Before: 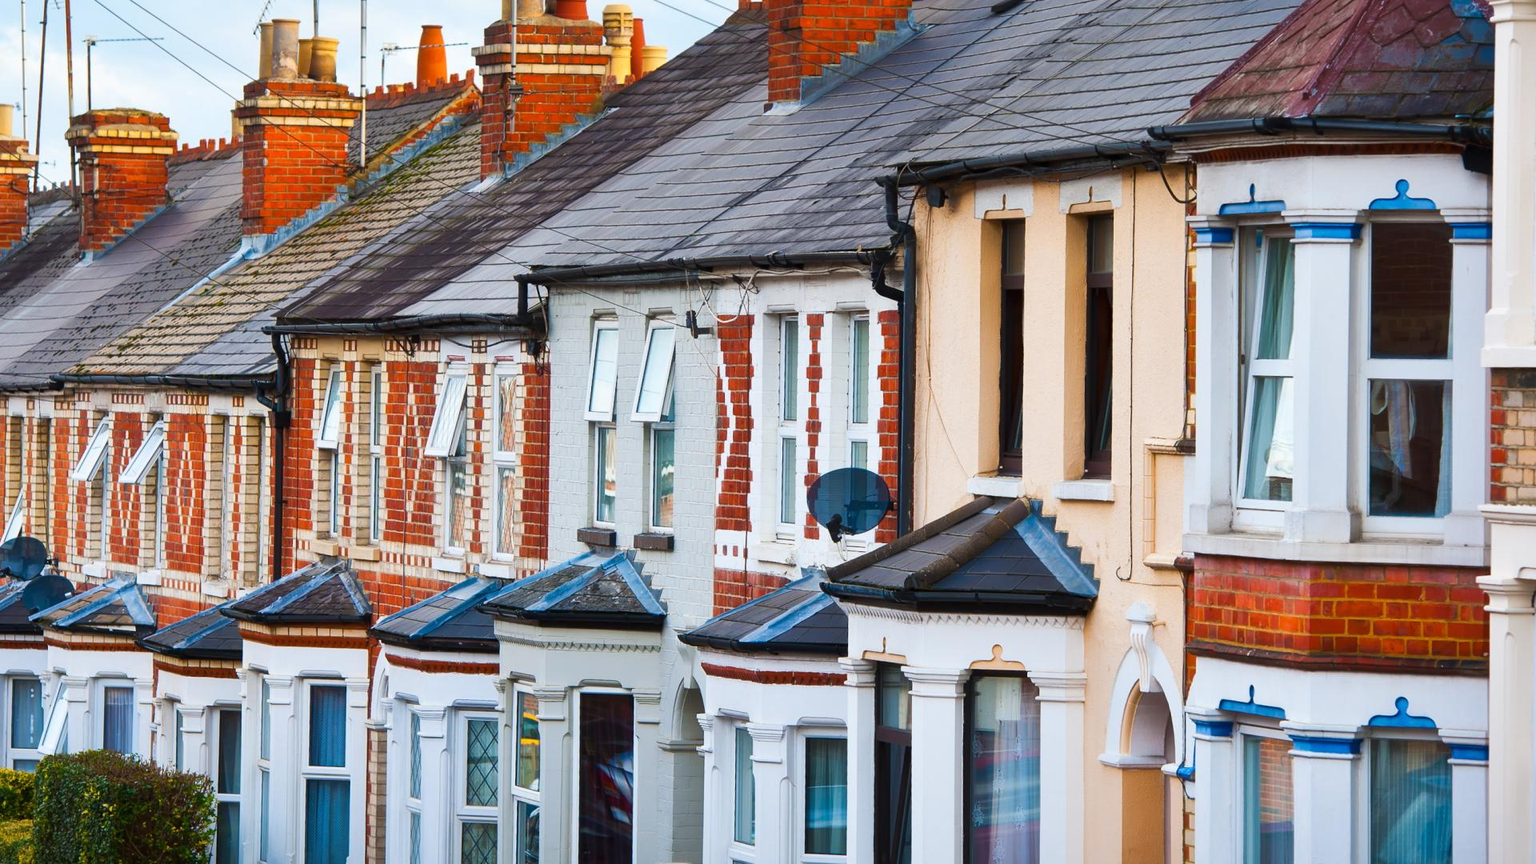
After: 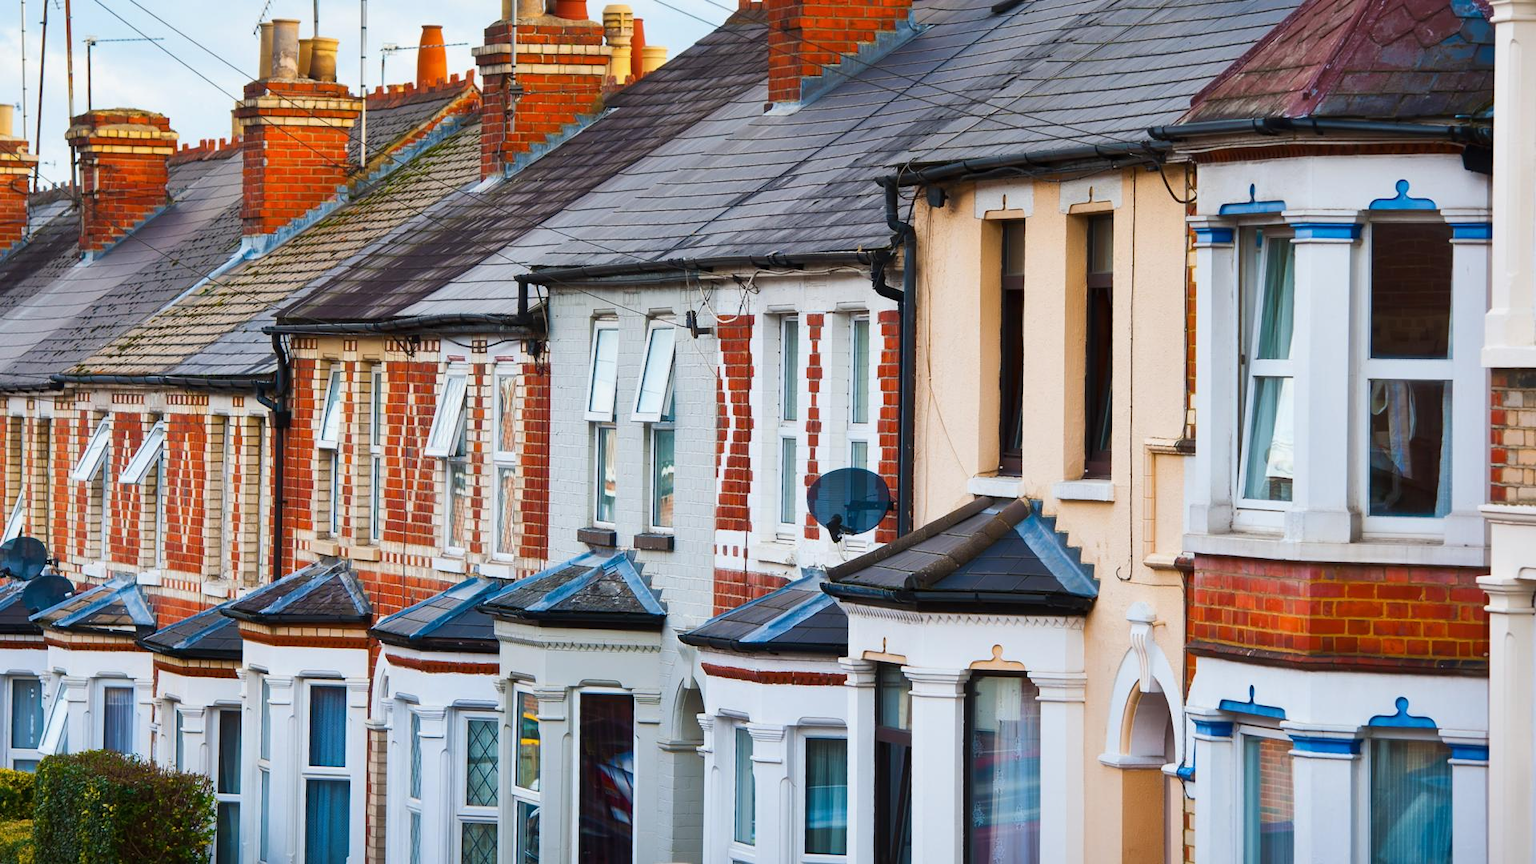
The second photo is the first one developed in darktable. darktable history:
exposure: exposure -0.073 EV, compensate highlight preservation false
